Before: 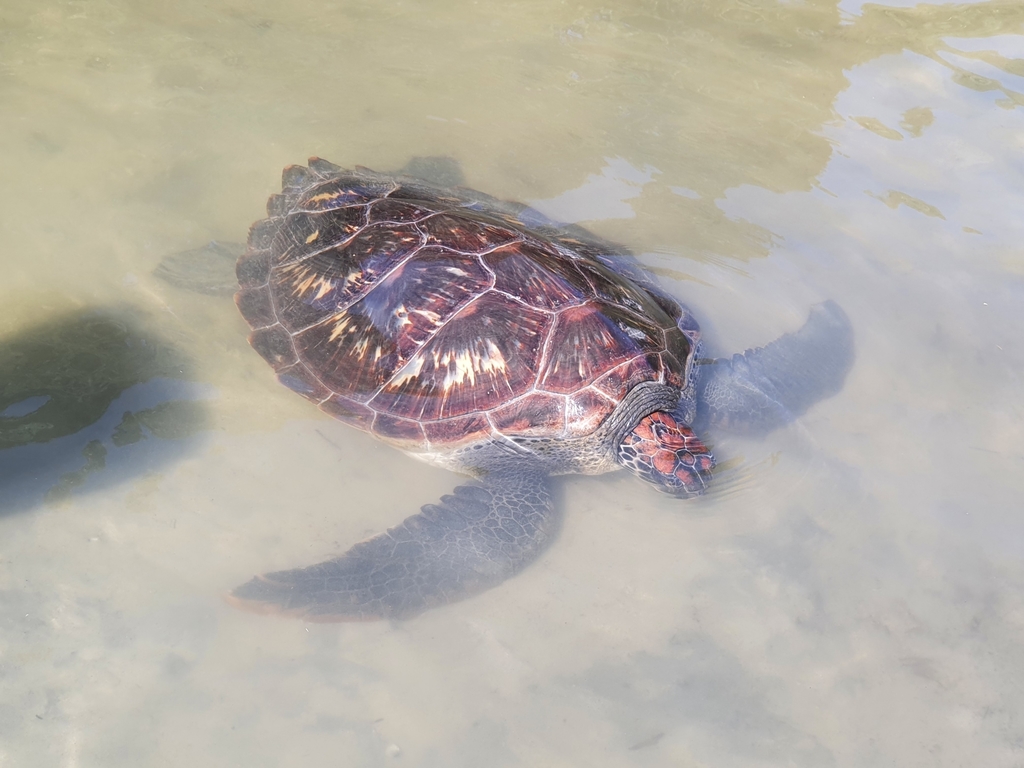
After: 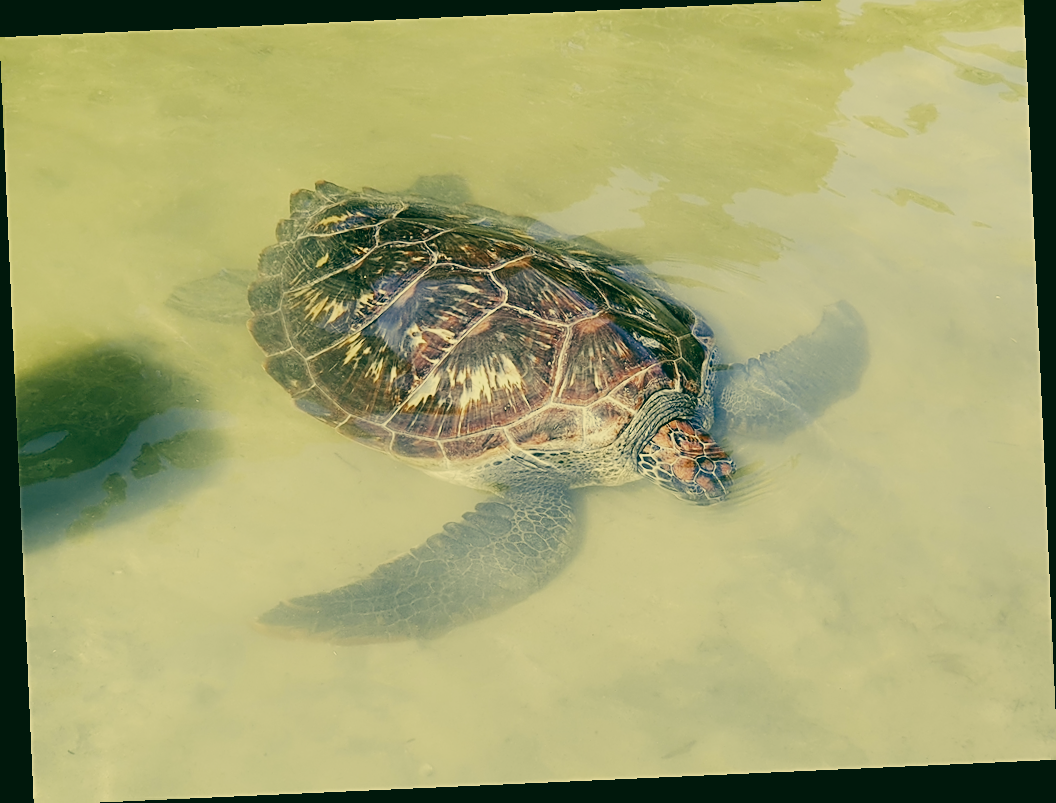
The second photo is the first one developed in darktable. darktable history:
sharpen: on, module defaults
crop: top 1.049%, right 0.001%
rotate and perspective: rotation -2.56°, automatic cropping off
color correction: highlights a* 1.83, highlights b* 34.02, shadows a* -36.68, shadows b* -5.48
sigmoid: skew -0.2, preserve hue 0%, red attenuation 0.1, red rotation 0.035, green attenuation 0.1, green rotation -0.017, blue attenuation 0.15, blue rotation -0.052, base primaries Rec2020
rgb levels: mode RGB, independent channels, levels [[0, 0.5, 1], [0, 0.521, 1], [0, 0.536, 1]]
exposure: exposure 0.15 EV, compensate highlight preservation false
